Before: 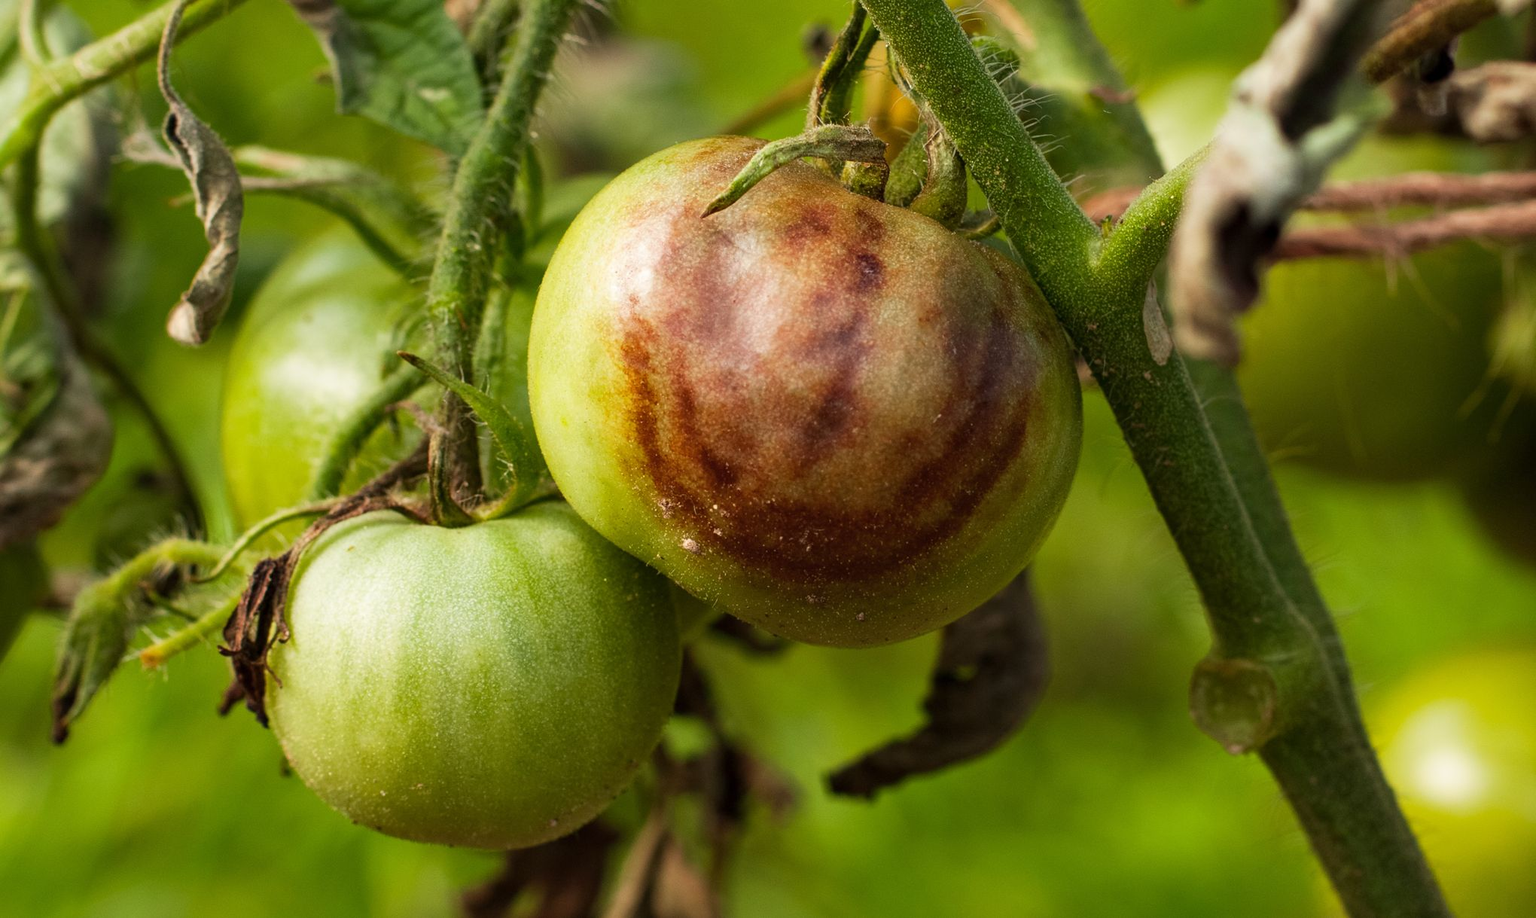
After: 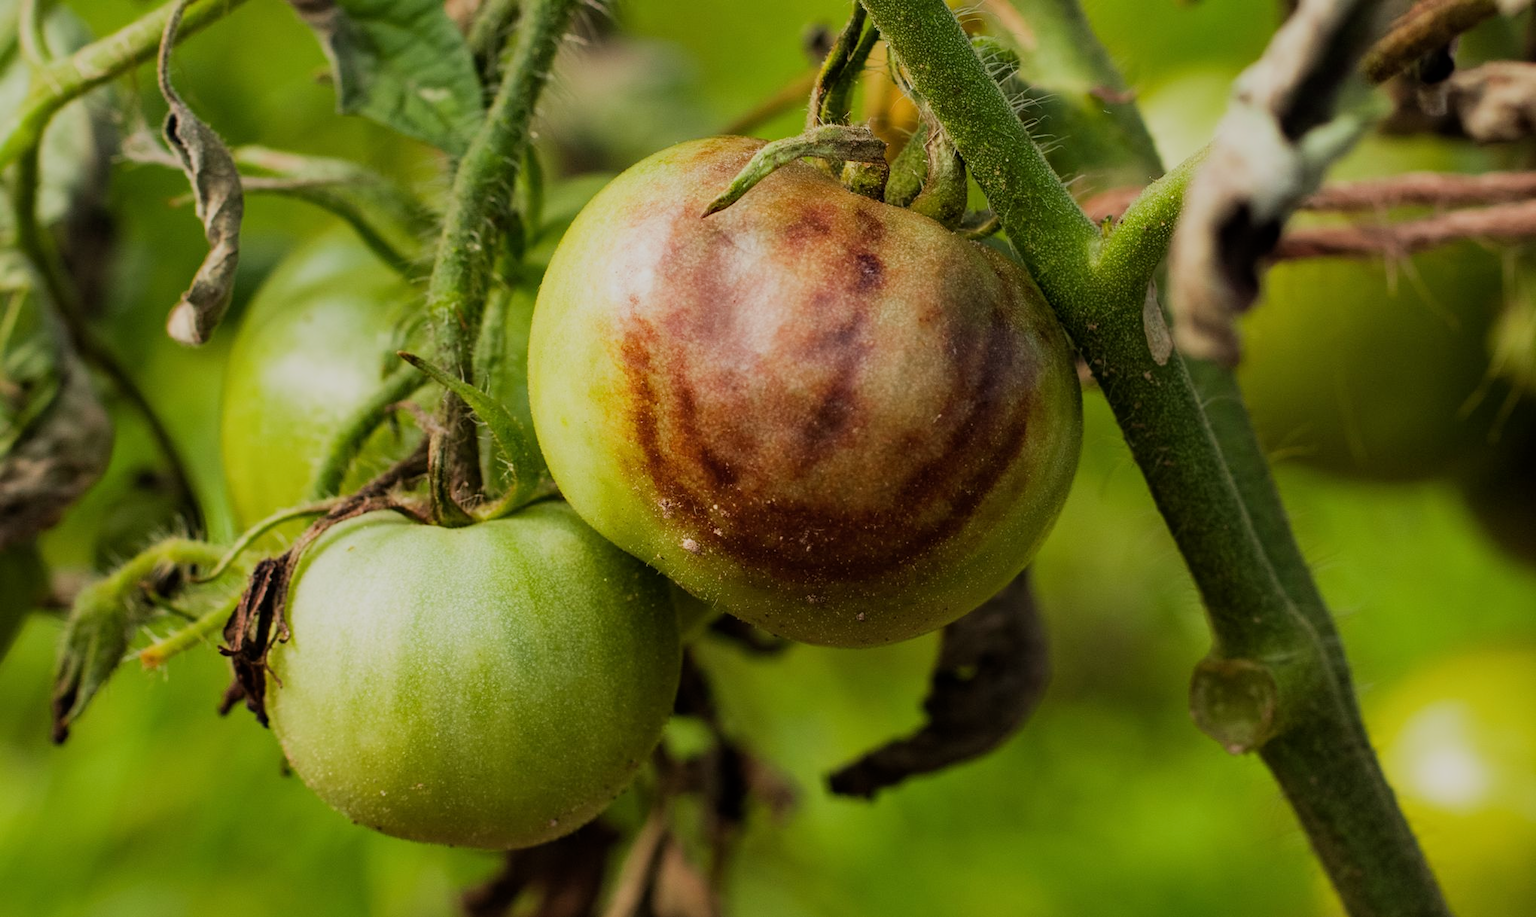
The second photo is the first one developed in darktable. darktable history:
filmic rgb: black relative exposure -16 EV, white relative exposure 6.1 EV, threshold 5.99 EV, hardness 5.23, preserve chrominance max RGB, iterations of high-quality reconstruction 0, enable highlight reconstruction true
